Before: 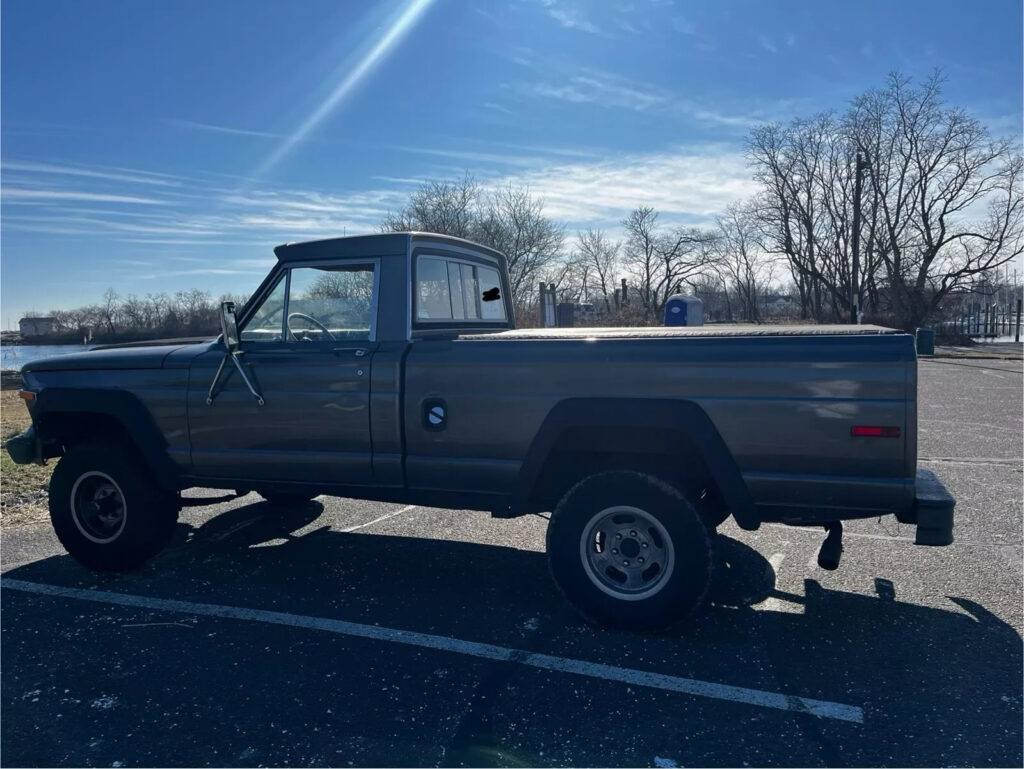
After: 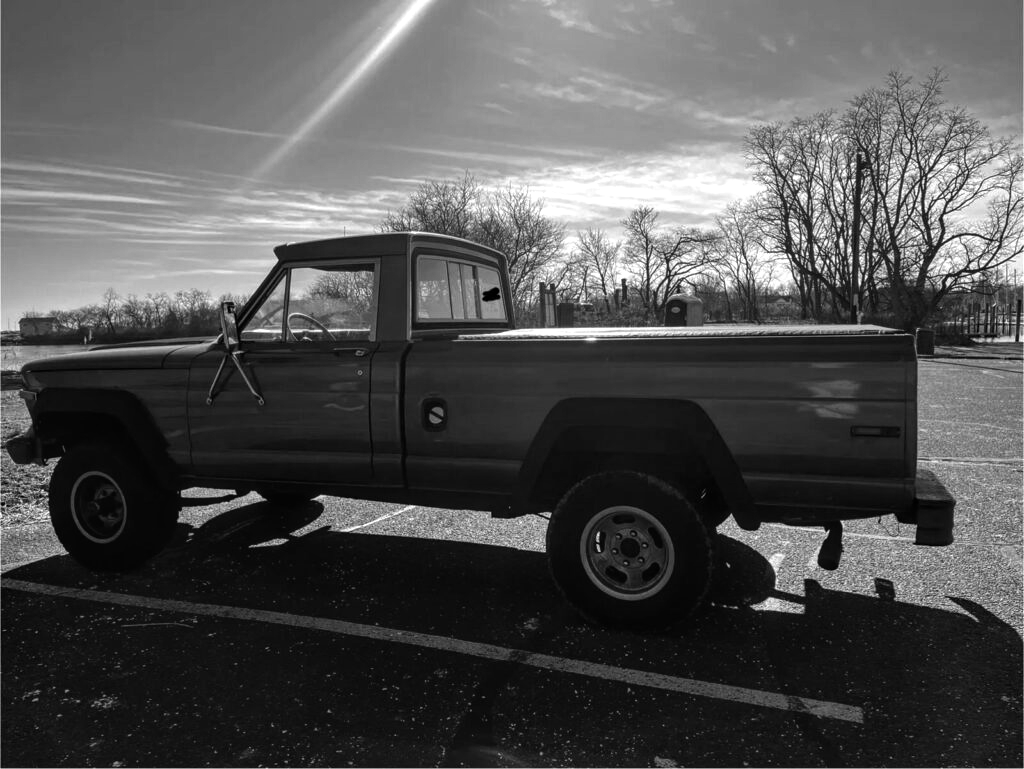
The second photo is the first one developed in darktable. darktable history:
color balance rgb: shadows lift › luminance -20%, power › hue 72.24°, highlights gain › luminance 15%, global offset › hue 171.6°, perceptual saturation grading › highlights -15%, perceptual saturation grading › shadows 25%, global vibrance 35%, contrast 10%
rotate and perspective: automatic cropping original format, crop left 0, crop top 0
local contrast: on, module defaults
monochrome: a 32, b 64, size 2.3
